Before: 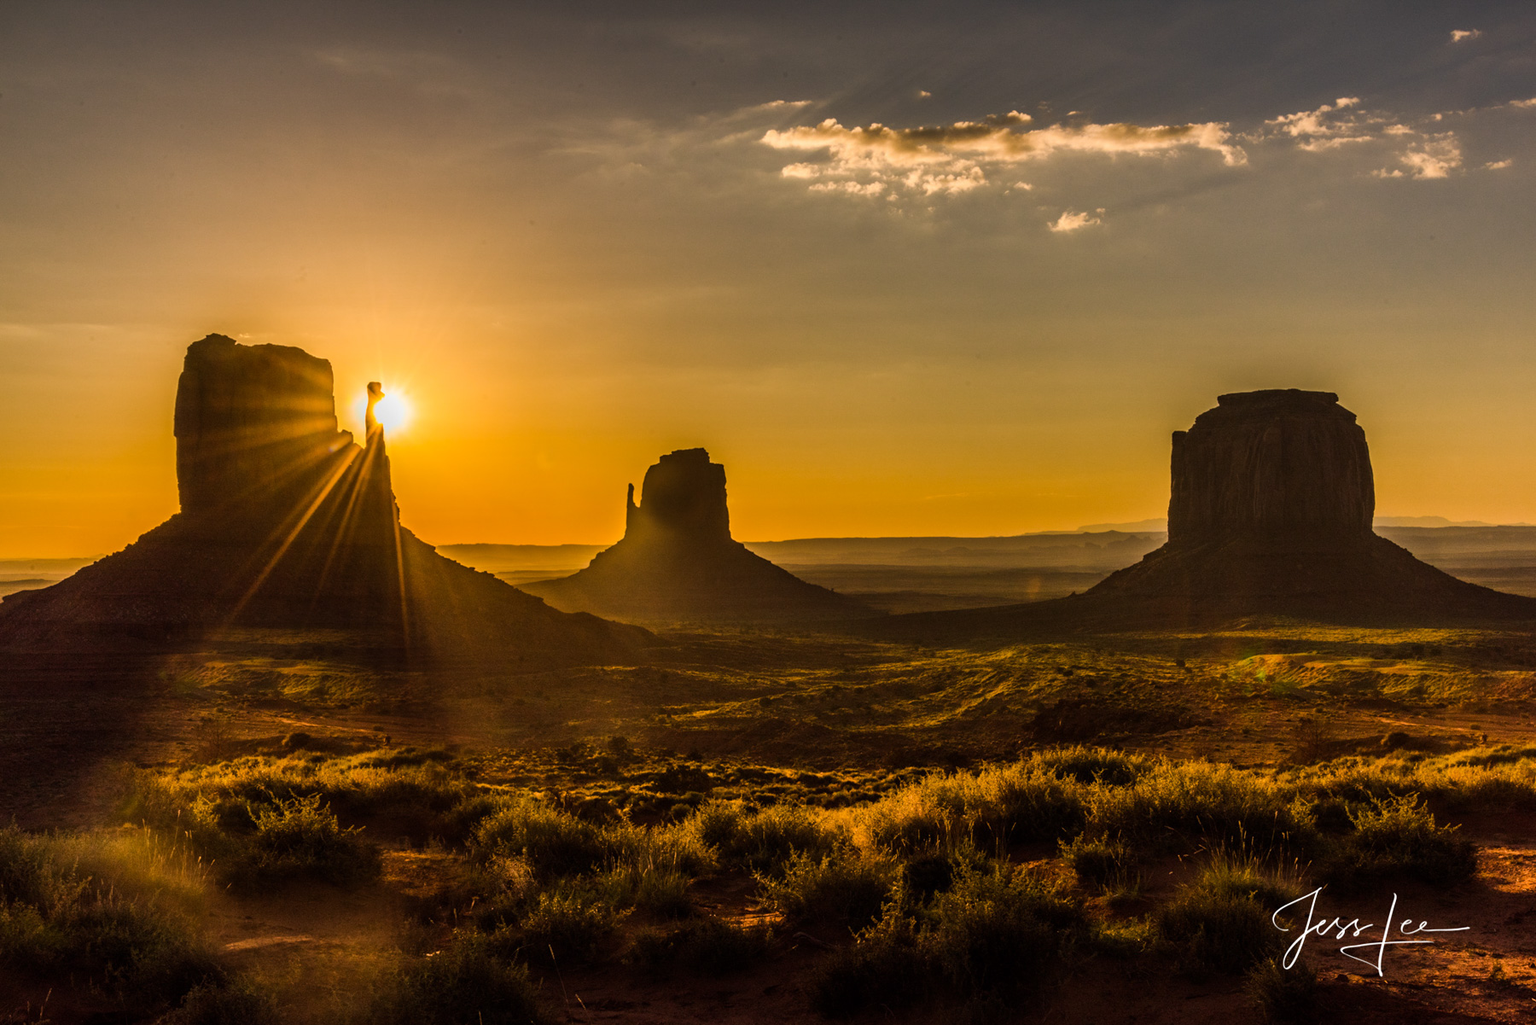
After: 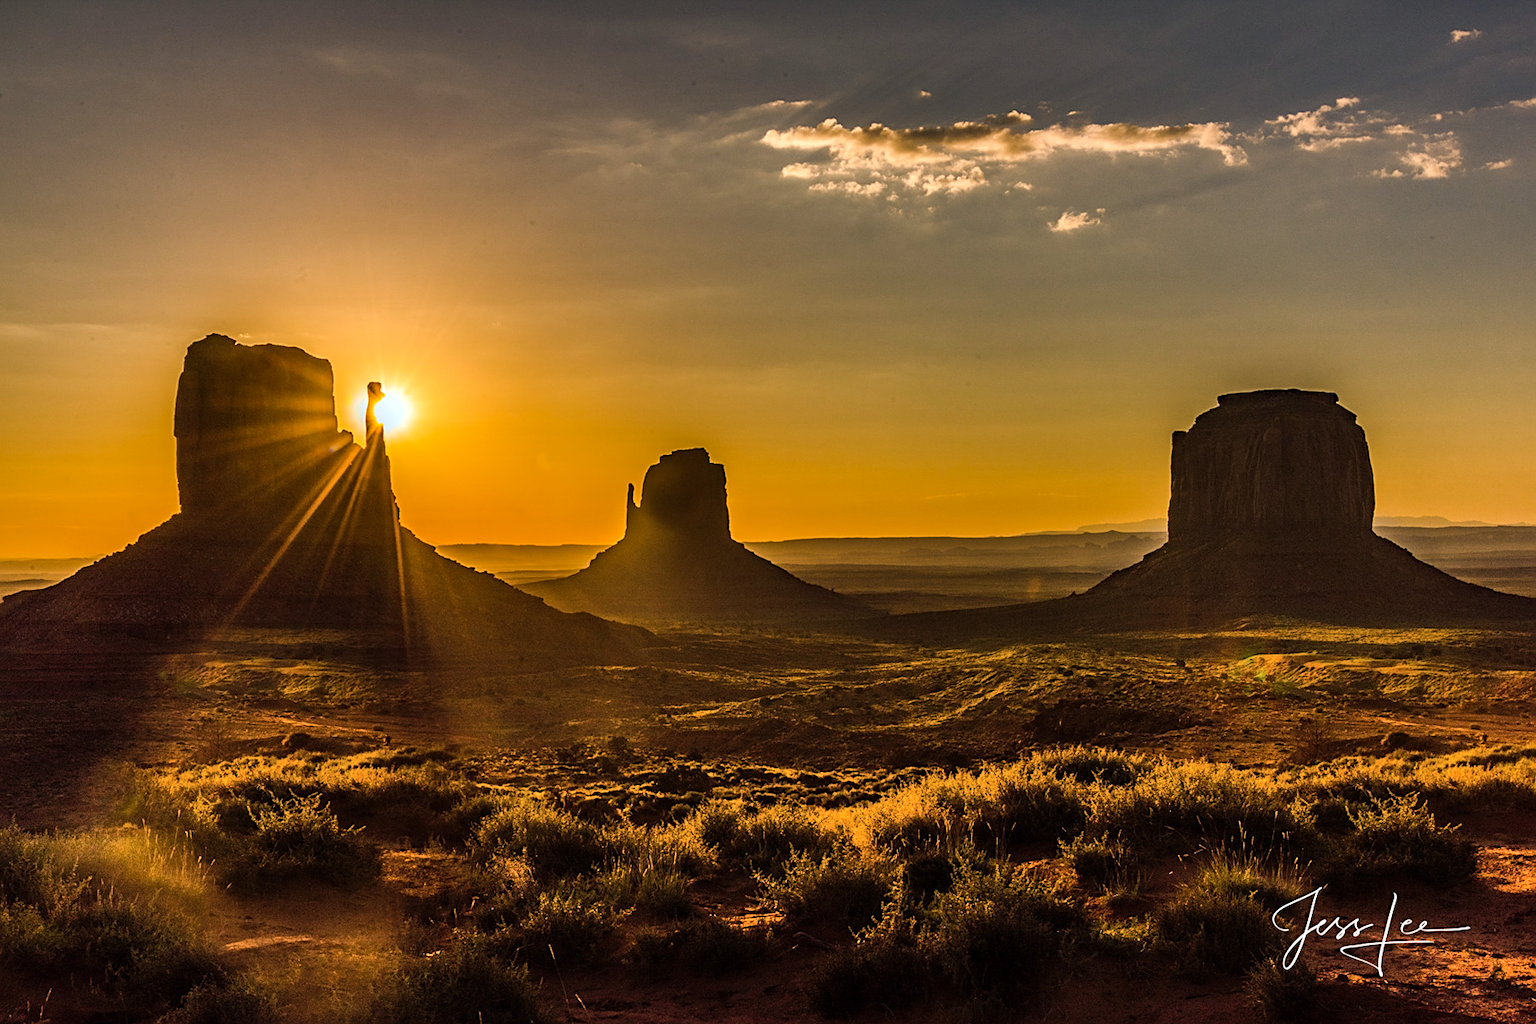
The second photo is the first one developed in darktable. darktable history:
sharpen: on, module defaults
shadows and highlights: radius 118.56, shadows 41.85, highlights -61.92, soften with gaussian
haze removal: compatibility mode true, adaptive false
